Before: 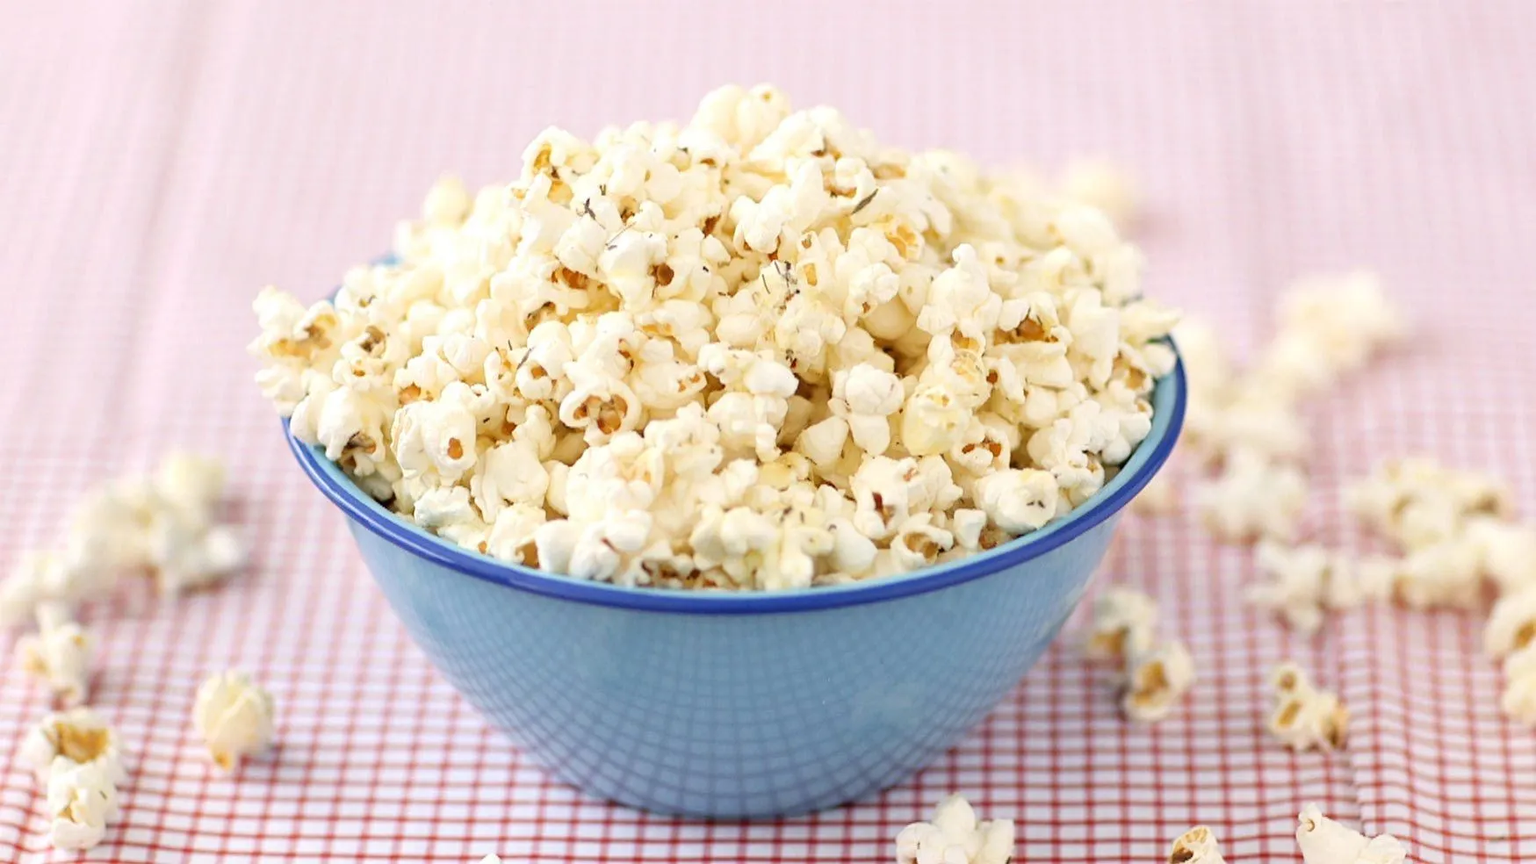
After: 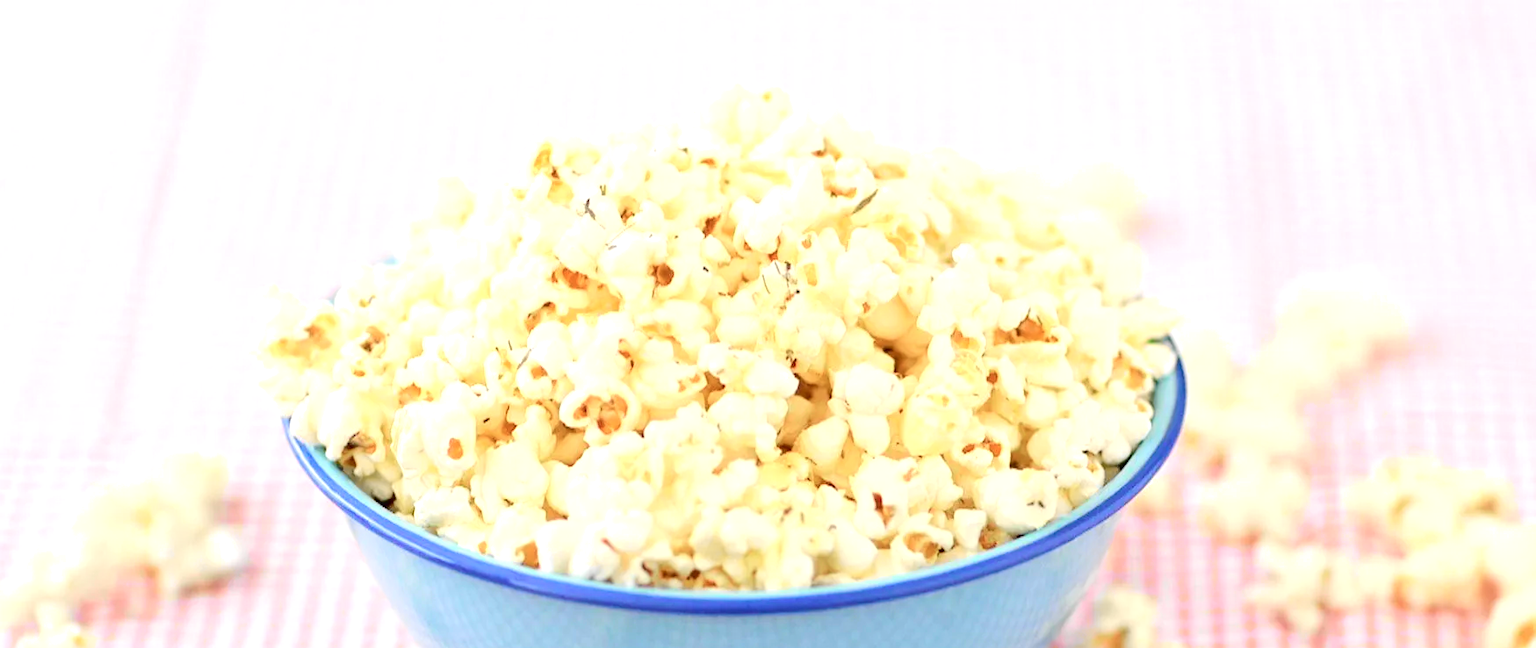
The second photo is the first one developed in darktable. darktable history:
crop: bottom 24.988%
tone curve: curves: ch0 [(0, 0.019) (0.066, 0.043) (0.189, 0.182) (0.368, 0.407) (0.501, 0.564) (0.677, 0.729) (0.851, 0.861) (0.997, 0.959)]; ch1 [(0, 0) (0.187, 0.121) (0.388, 0.346) (0.437, 0.409) (0.474, 0.472) (0.499, 0.501) (0.514, 0.507) (0.548, 0.557) (0.653, 0.663) (0.812, 0.856) (1, 1)]; ch2 [(0, 0) (0.246, 0.214) (0.421, 0.427) (0.459, 0.484) (0.5, 0.504) (0.518, 0.516) (0.529, 0.548) (0.56, 0.576) (0.607, 0.63) (0.744, 0.734) (0.867, 0.821) (0.993, 0.889)], color space Lab, independent channels, preserve colors none
exposure: black level correction 0, exposure 0.7 EV, compensate exposure bias true, compensate highlight preservation false
